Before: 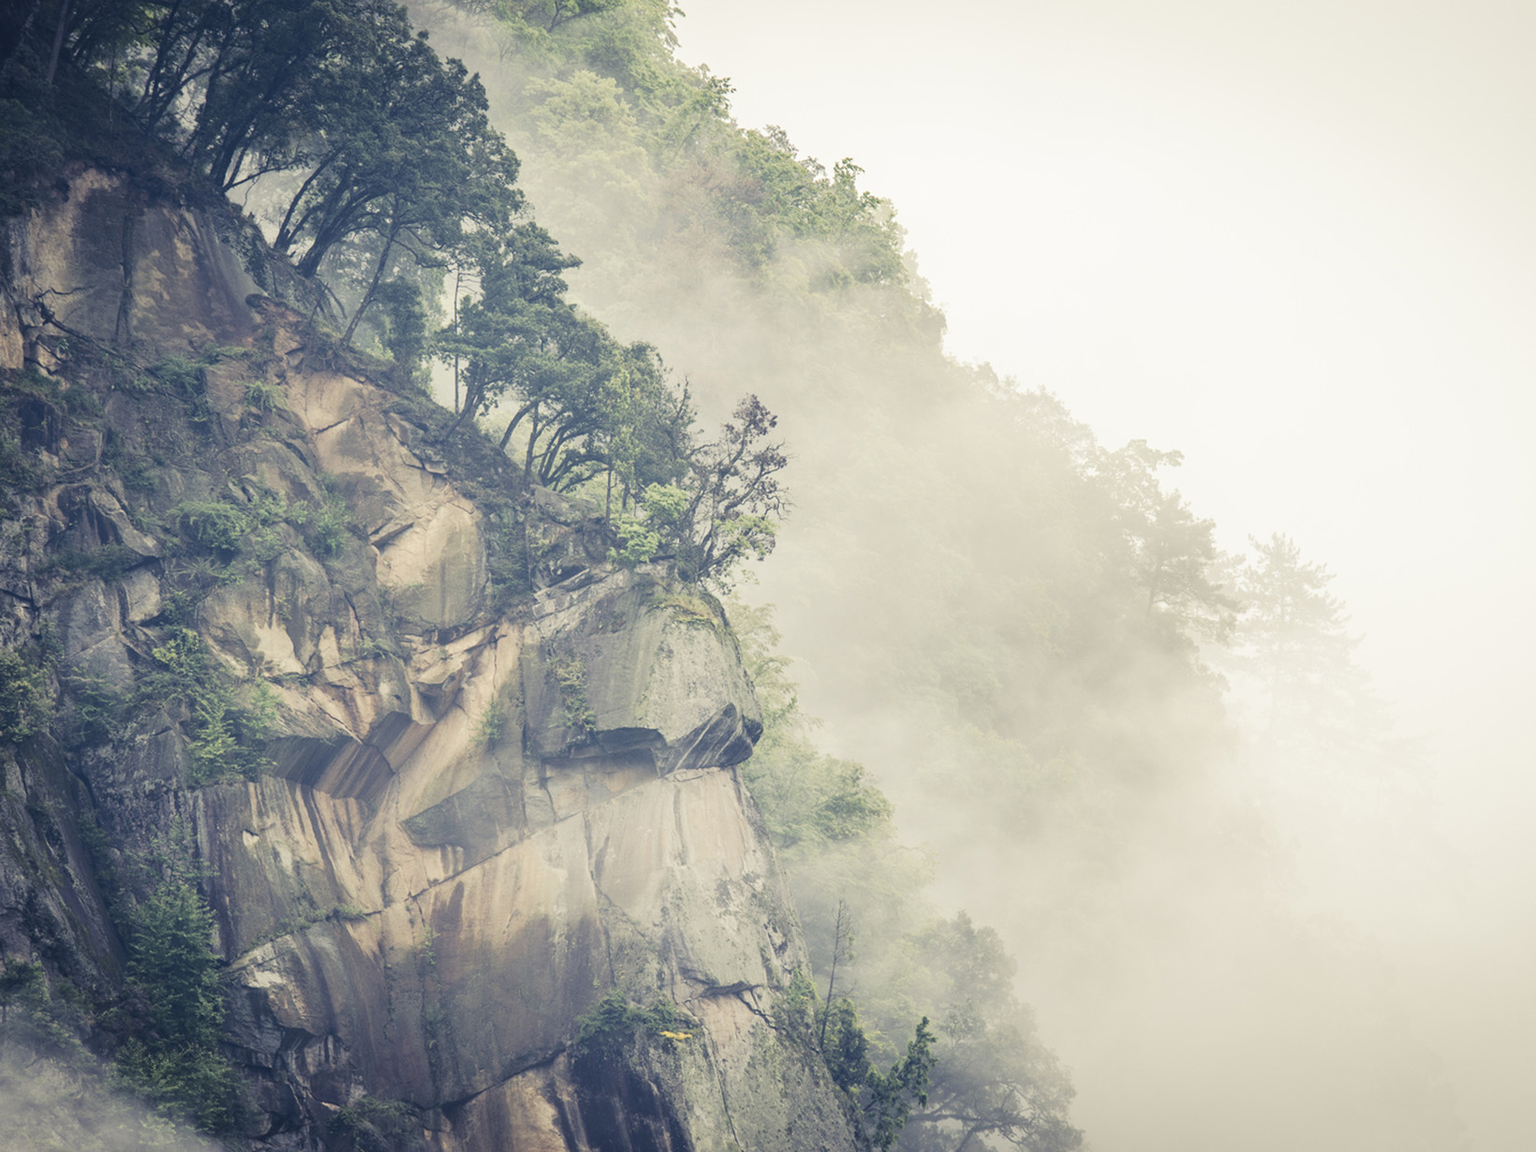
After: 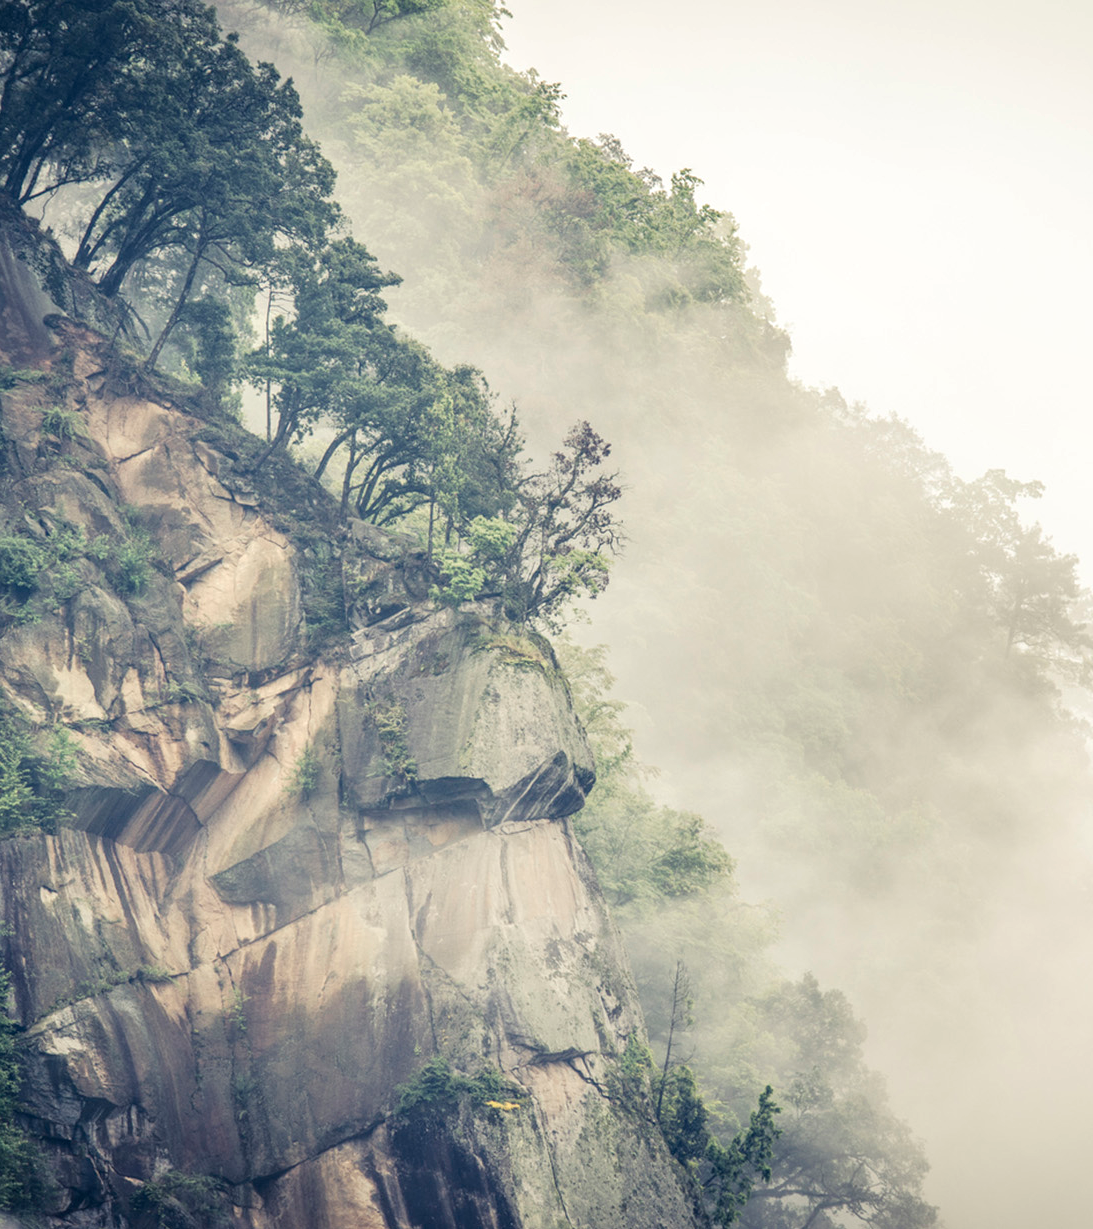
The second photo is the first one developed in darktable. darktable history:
local contrast: on, module defaults
crop and rotate: left 13.409%, right 19.924%
